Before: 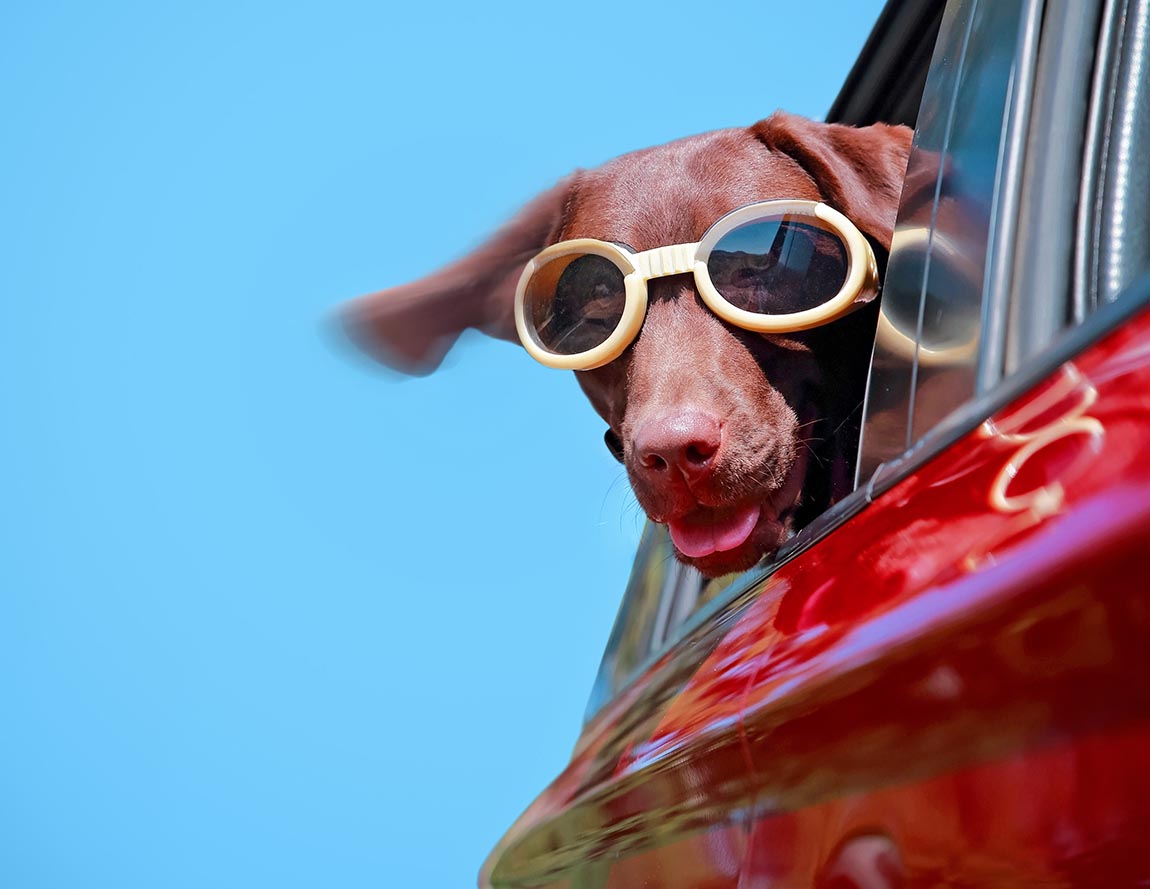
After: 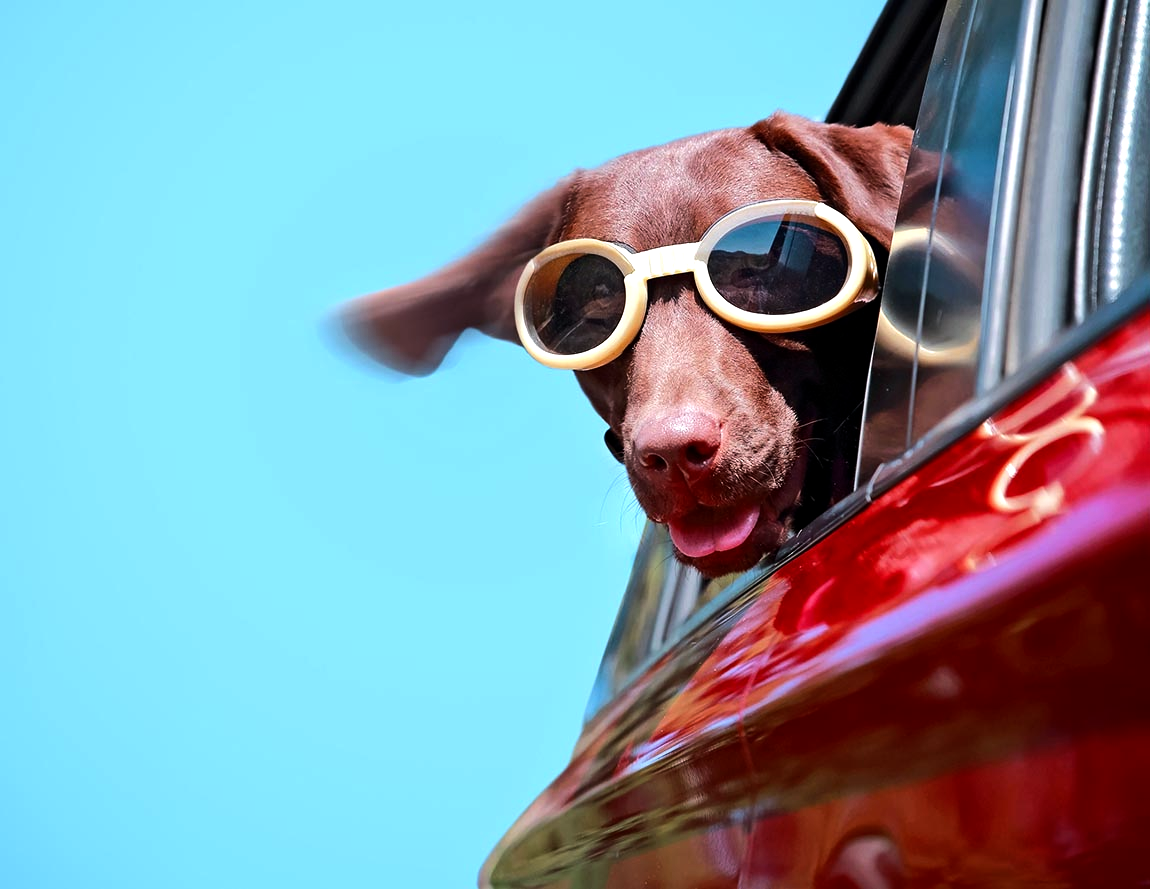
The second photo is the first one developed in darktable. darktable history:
exposure: black level correction 0.001, exposure -0.2 EV, compensate highlight preservation false
tone equalizer: -8 EV -0.75 EV, -7 EV -0.7 EV, -6 EV -0.6 EV, -5 EV -0.4 EV, -3 EV 0.4 EV, -2 EV 0.6 EV, -1 EV 0.7 EV, +0 EV 0.75 EV, edges refinement/feathering 500, mask exposure compensation -1.57 EV, preserve details no
